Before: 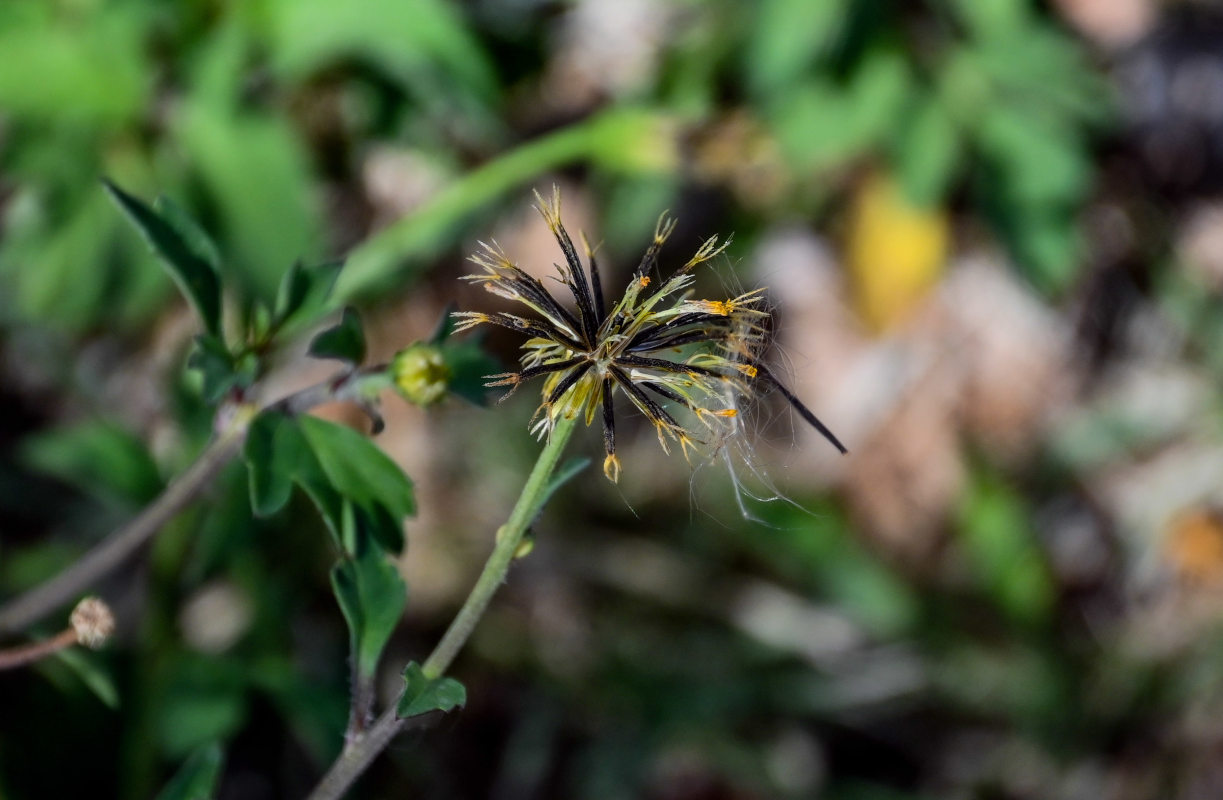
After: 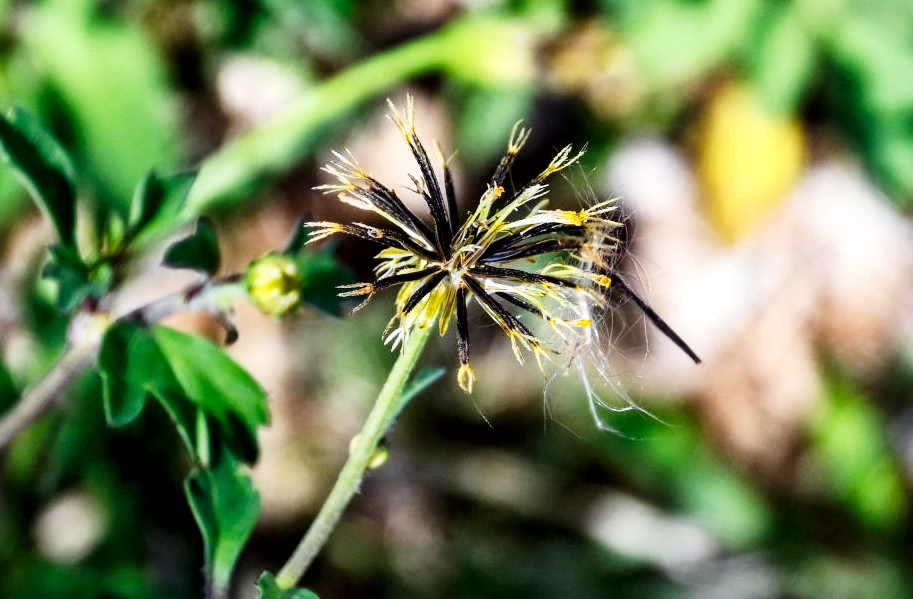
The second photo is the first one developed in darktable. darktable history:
base curve: curves: ch0 [(0, 0) (0.007, 0.004) (0.027, 0.03) (0.046, 0.07) (0.207, 0.54) (0.442, 0.872) (0.673, 0.972) (1, 1)], preserve colors none
crop and rotate: left 11.946%, top 11.337%, right 13.321%, bottom 13.768%
local contrast: mode bilateral grid, contrast 21, coarseness 50, detail 130%, midtone range 0.2
contrast brightness saturation: saturation -0.057
